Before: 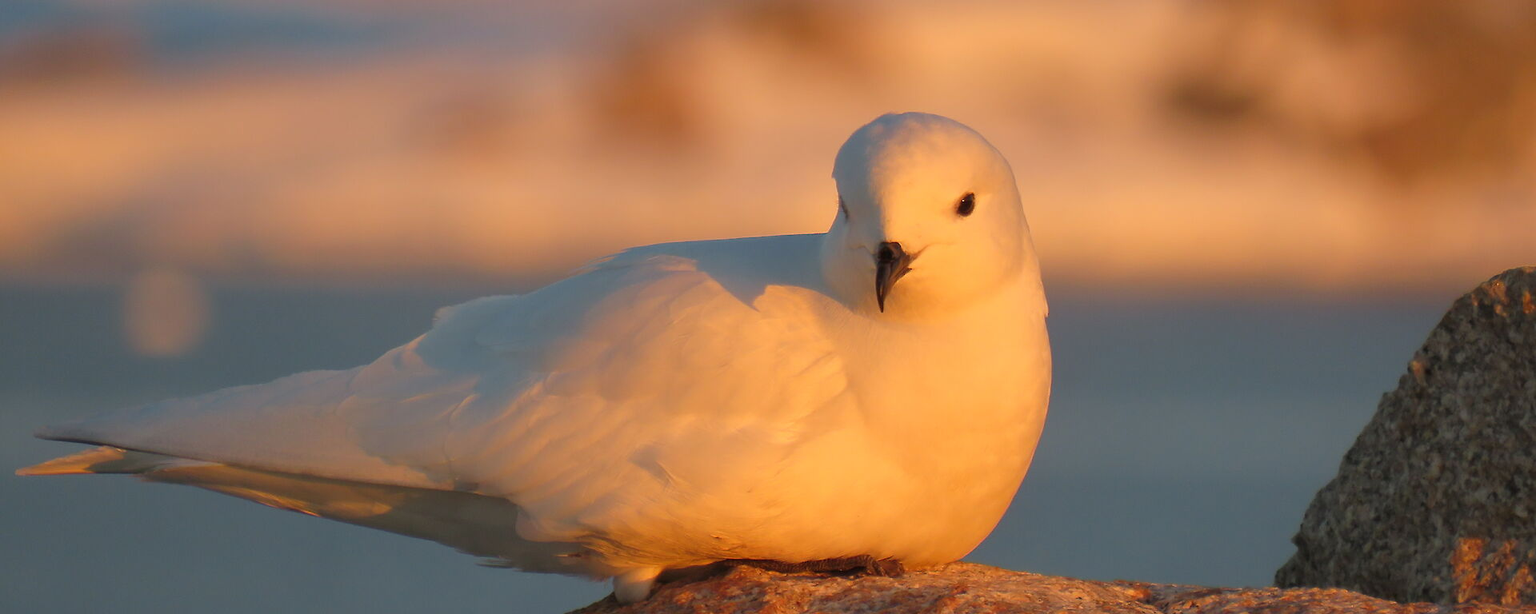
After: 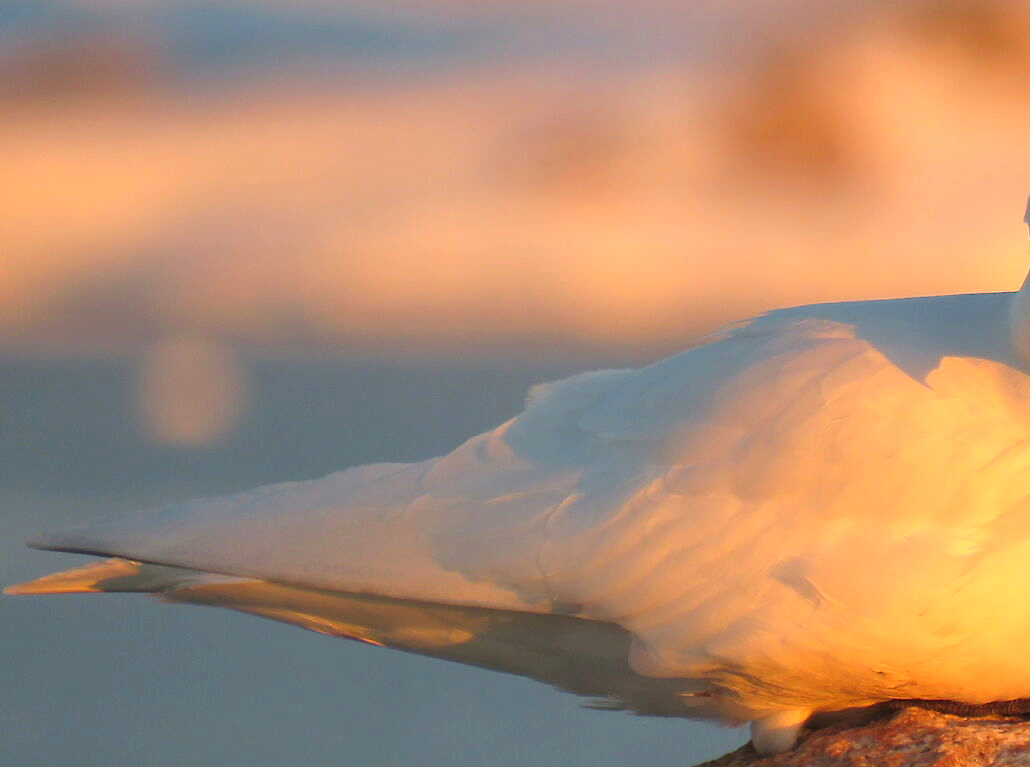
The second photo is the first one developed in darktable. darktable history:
crop: left 0.842%, right 45.51%, bottom 0.084%
exposure: exposure 0.608 EV, compensate exposure bias true, compensate highlight preservation false
